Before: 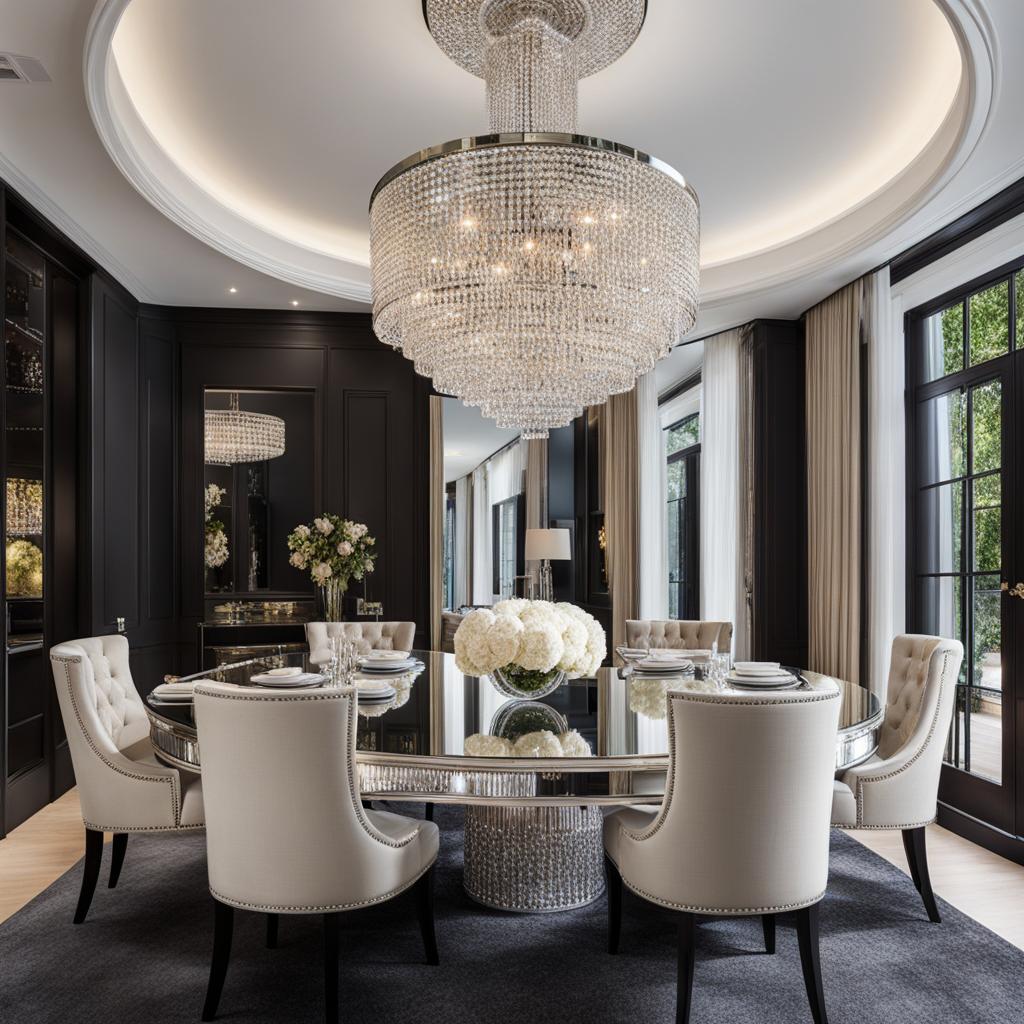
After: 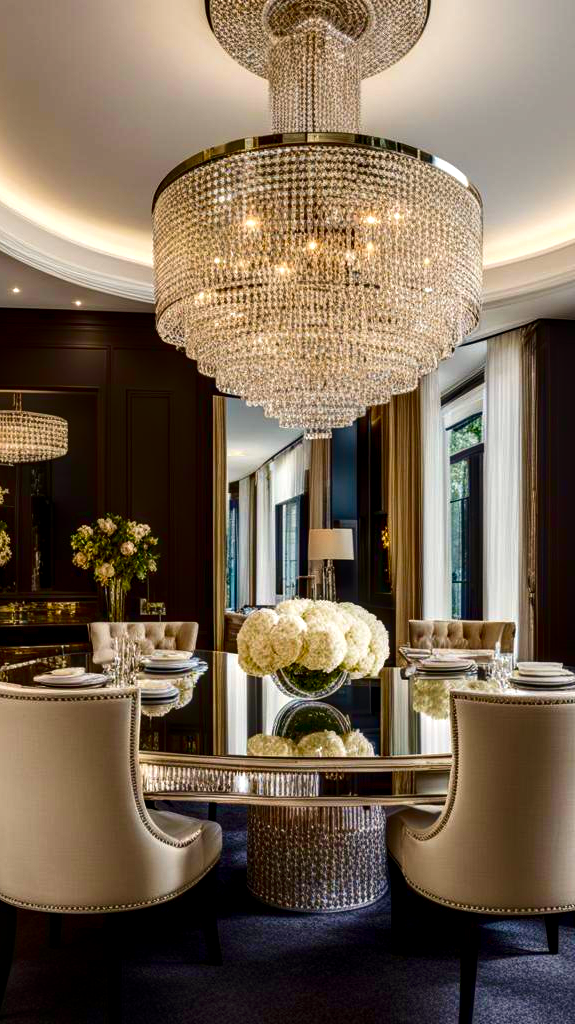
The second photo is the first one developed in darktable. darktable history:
color calibration: x 0.339, y 0.354, temperature 5210.06 K, saturation algorithm version 1 (2020)
local contrast: detail 130%
exposure: exposure 0.17 EV, compensate exposure bias true, compensate highlight preservation false
crop: left 21.286%, right 22.497%
color balance rgb: linear chroma grading › global chroma 14.67%, perceptual saturation grading › global saturation 43.989%, perceptual saturation grading › highlights -25.664%, perceptual saturation grading › shadows 49.943%, global vibrance 14.176%
contrast brightness saturation: contrast 0.128, brightness -0.237, saturation 0.147
velvia: on, module defaults
